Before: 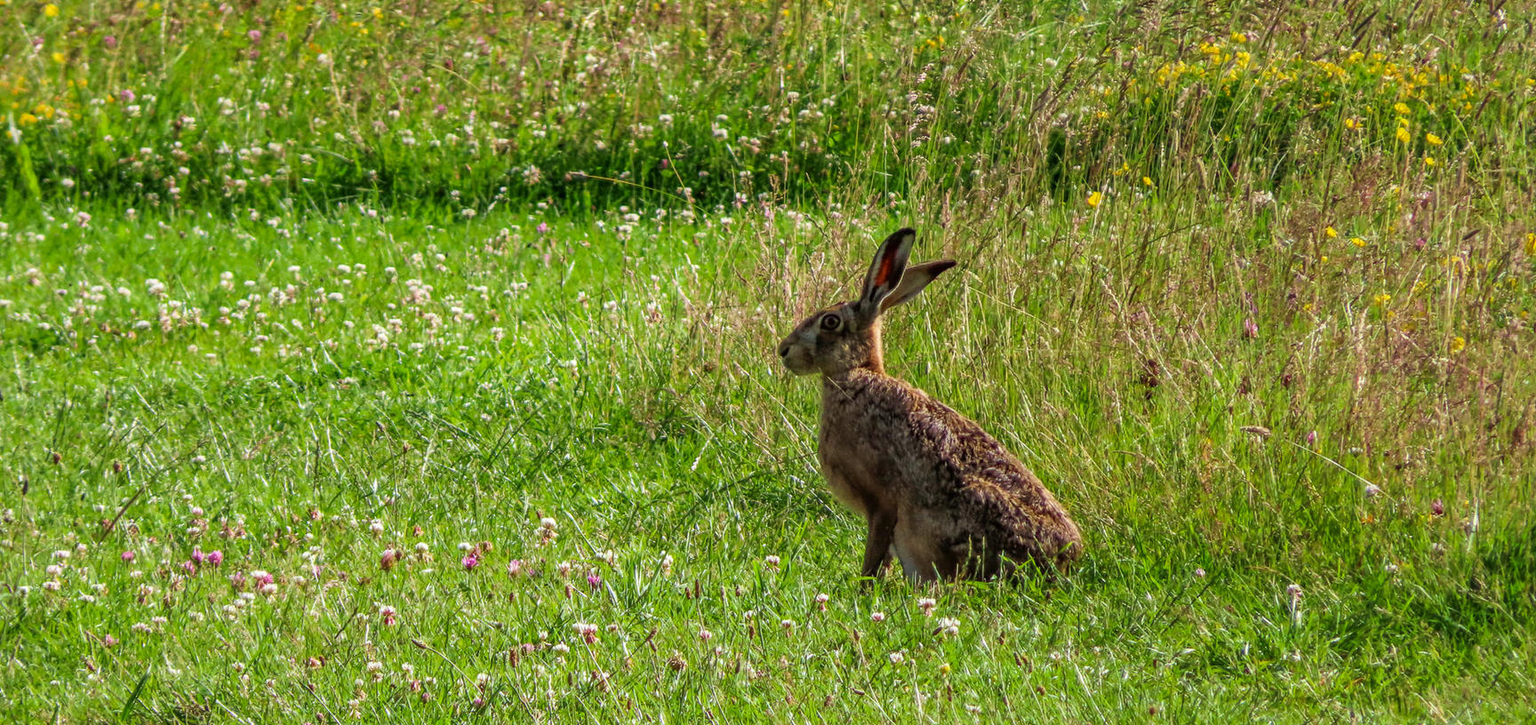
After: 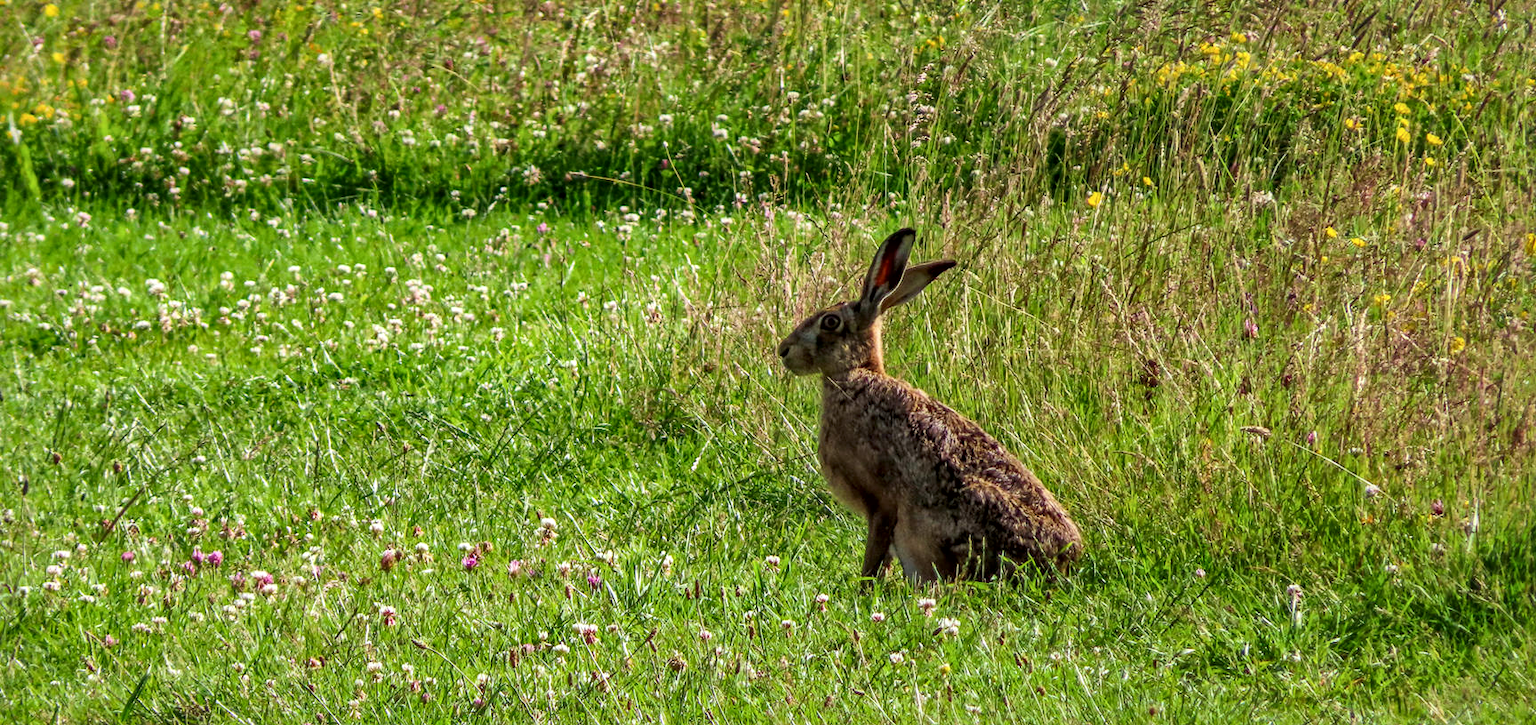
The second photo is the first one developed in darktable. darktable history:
local contrast: mode bilateral grid, contrast 20, coarseness 50, detail 150%, midtone range 0.2
